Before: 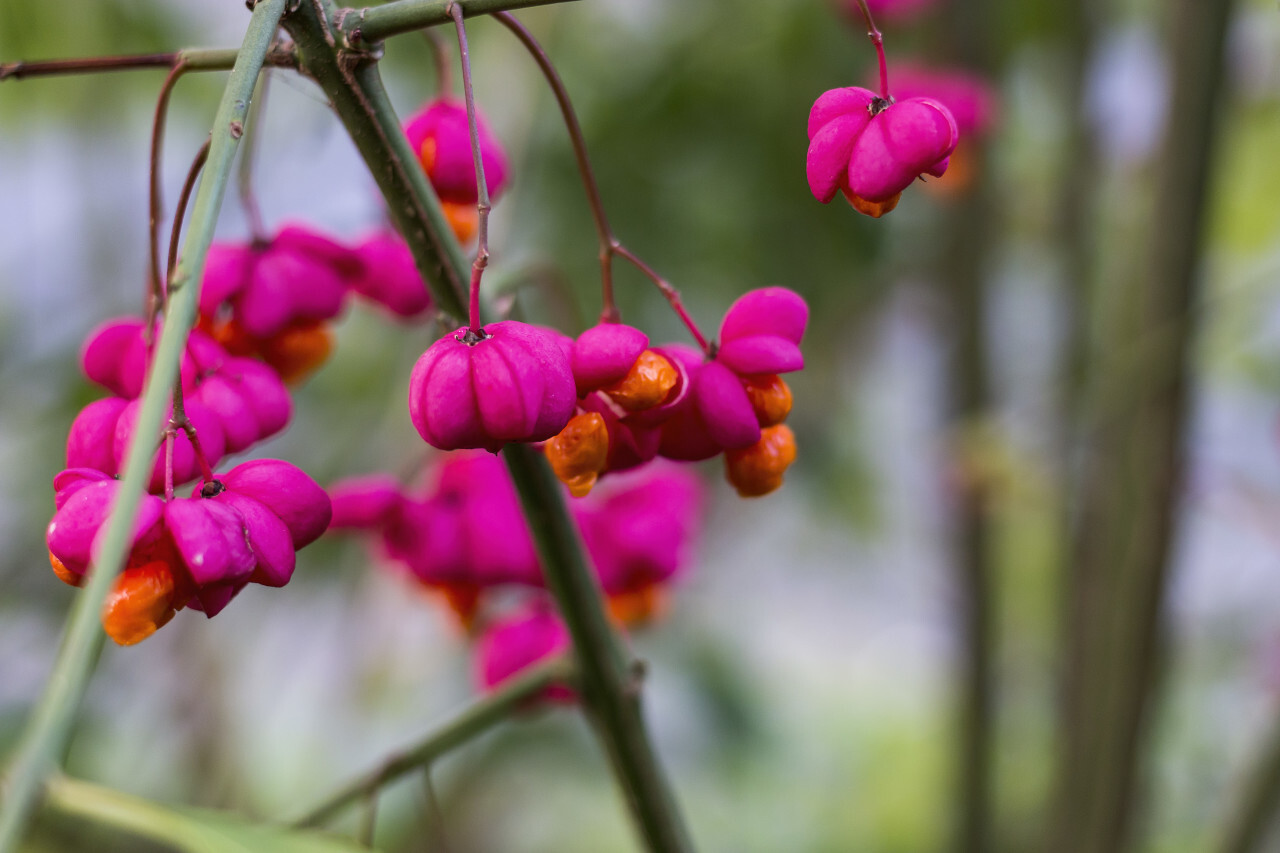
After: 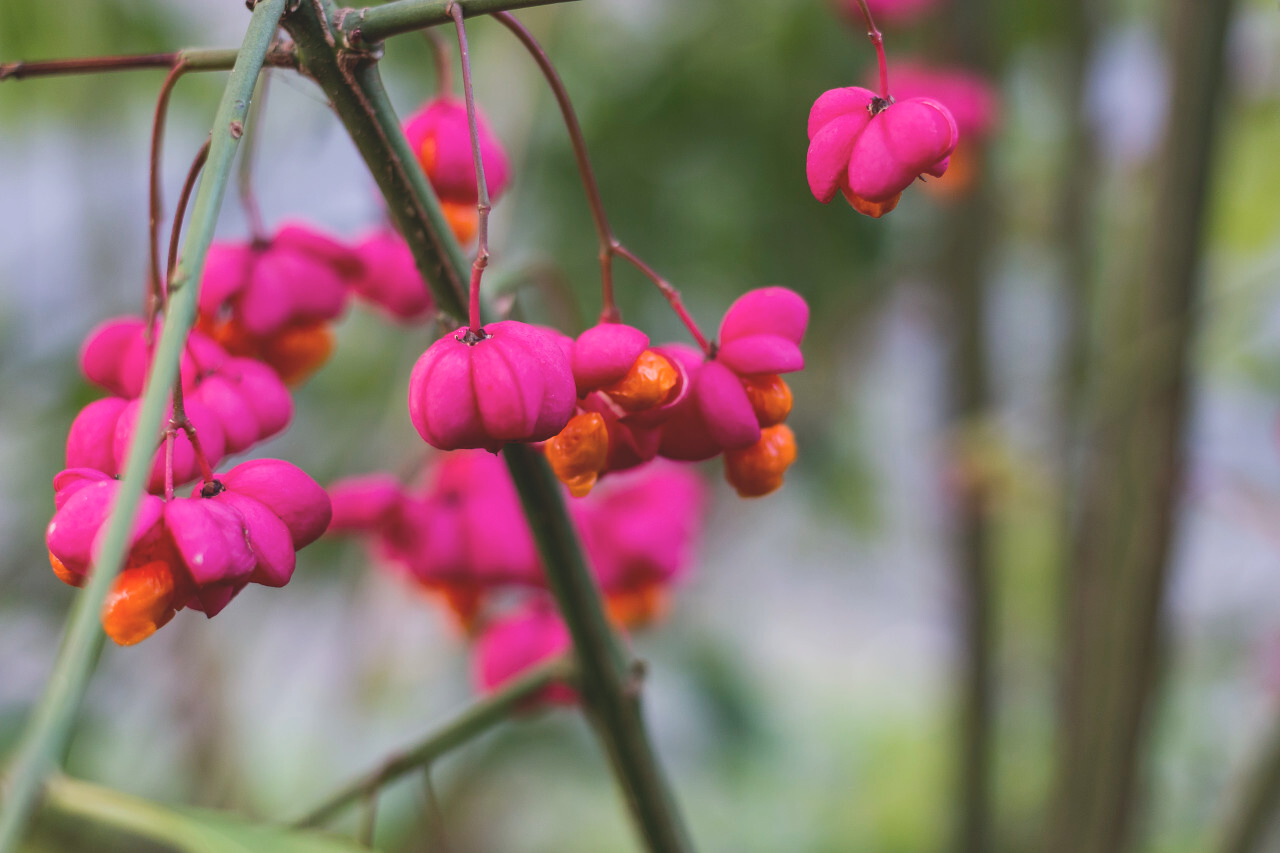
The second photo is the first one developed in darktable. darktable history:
color balance "[washed effect]": lift [1.01, 1, 1, 1], gamma [1.097, 1, 1, 1], gain [0.85, 1, 1, 1]
